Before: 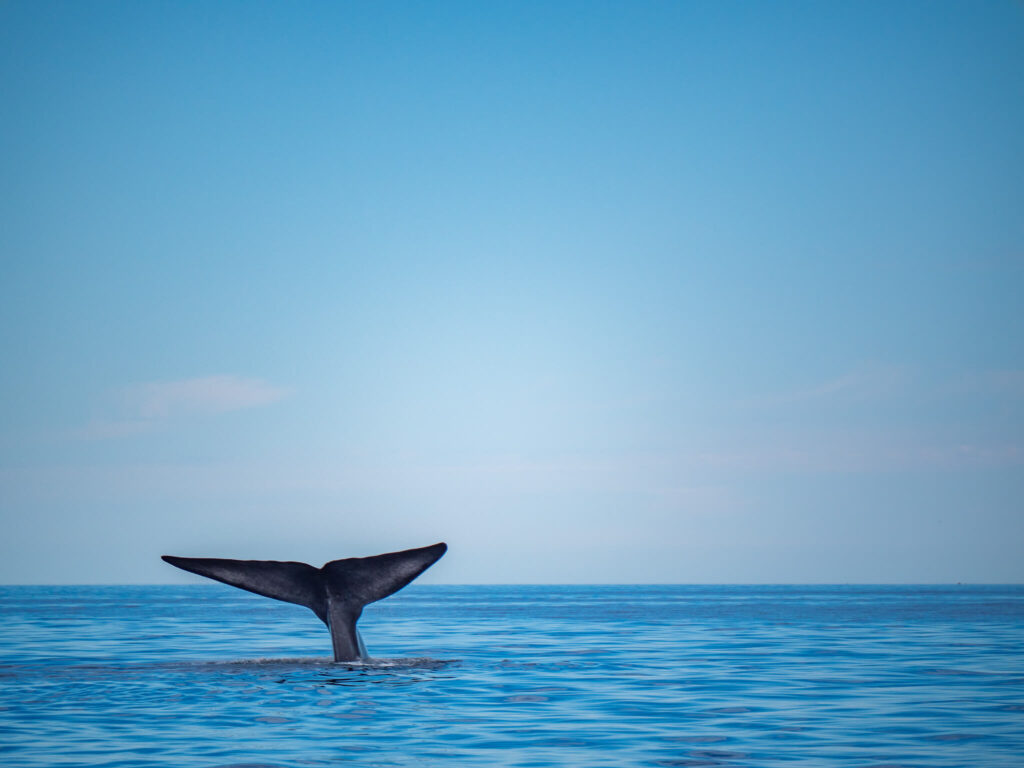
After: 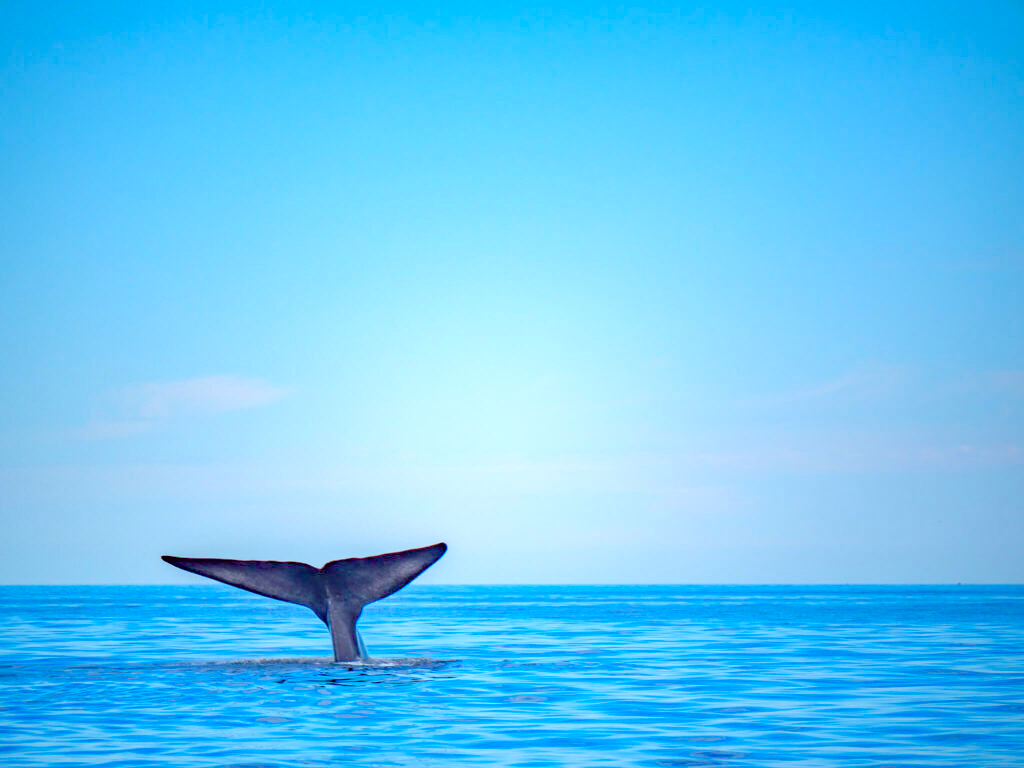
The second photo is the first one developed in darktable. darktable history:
color correction: highlights a* -3.54, highlights b* -6.18, shadows a* 3.21, shadows b* 5.29
color balance rgb: shadows lift › chroma 2.011%, shadows lift › hue 138.41°, linear chroma grading › global chroma 15.007%, perceptual saturation grading › global saturation 25.046%, perceptual saturation grading › highlights -50.109%, perceptual saturation grading › shadows 30.981%, contrast -29.797%
base curve: curves: ch0 [(0, 0) (0.303, 0.277) (1, 1)], preserve colors none
haze removal: compatibility mode true, adaptive false
exposure: black level correction 0, exposure 1.438 EV, compensate highlight preservation false
